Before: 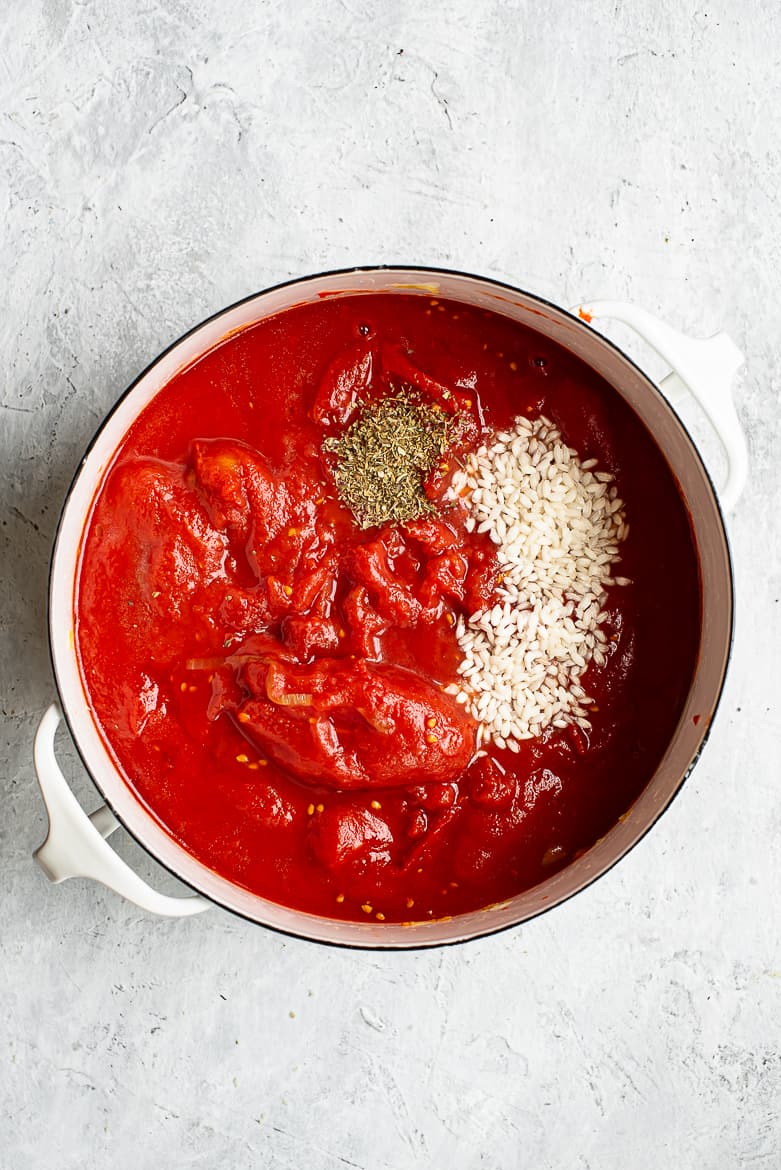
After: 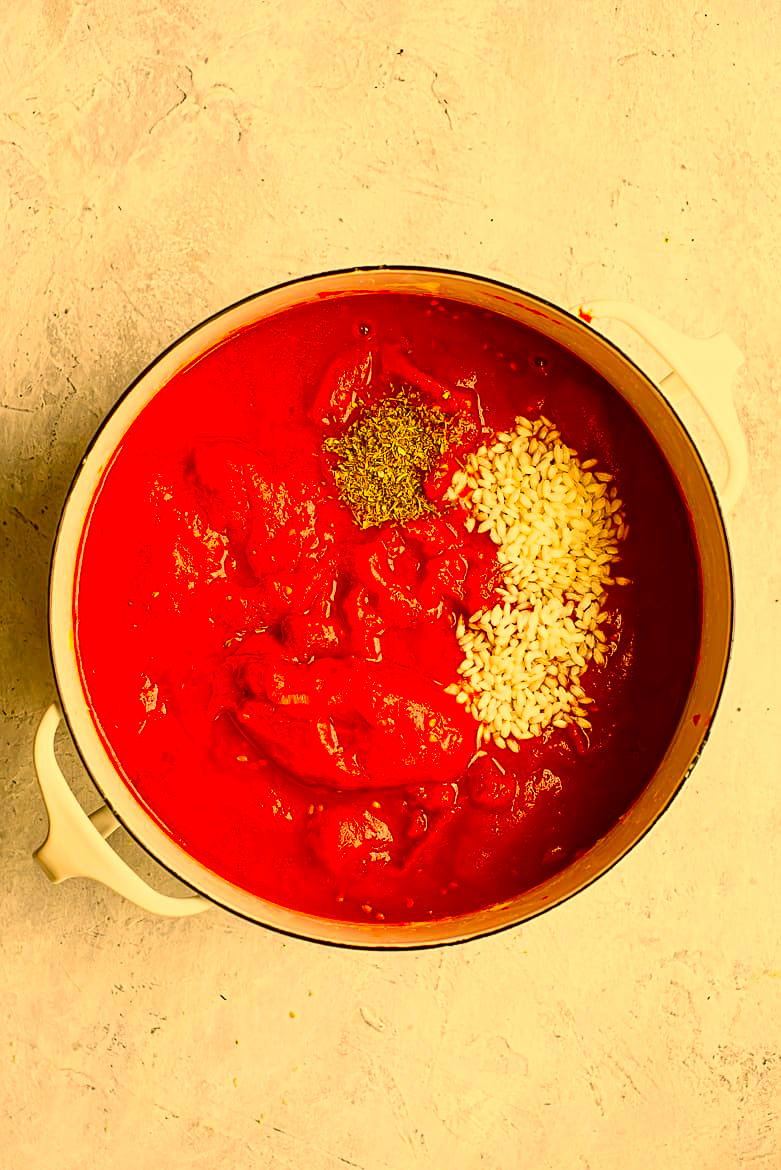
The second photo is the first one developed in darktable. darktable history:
color correction: highlights a* 10.44, highlights b* 30.04, shadows a* 2.73, shadows b* 17.51, saturation 1.72
sharpen: amount 0.2
